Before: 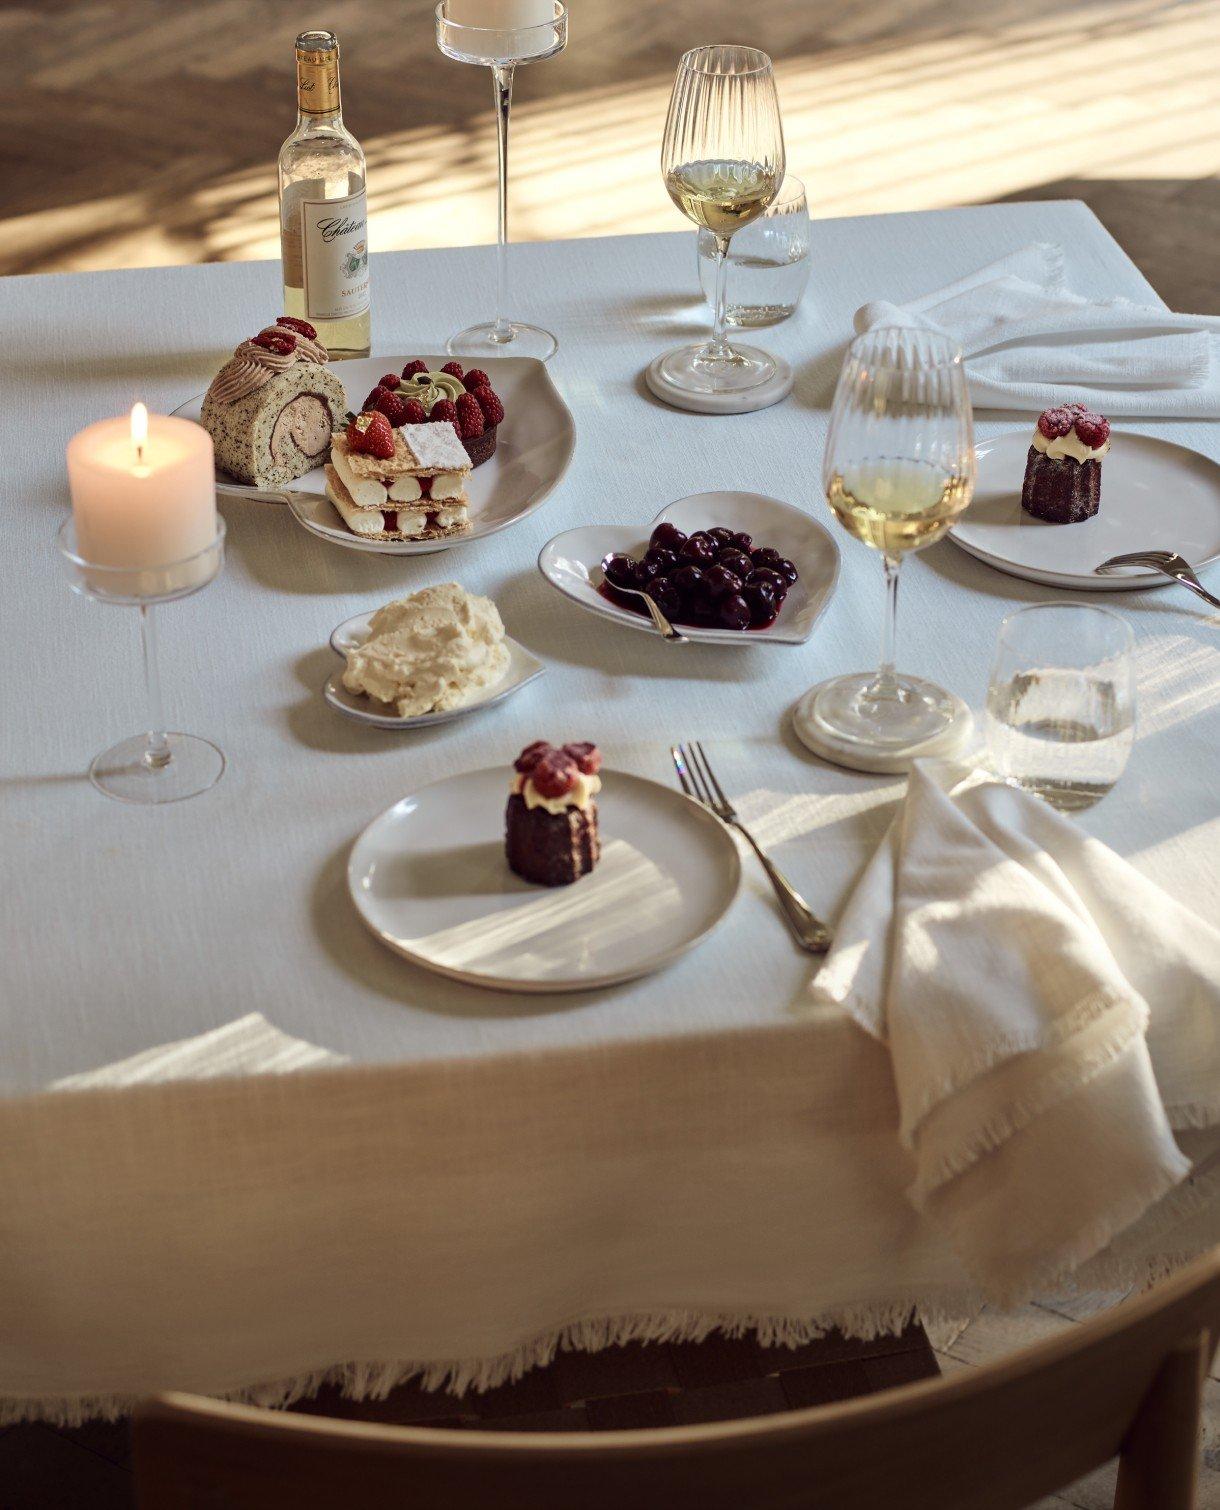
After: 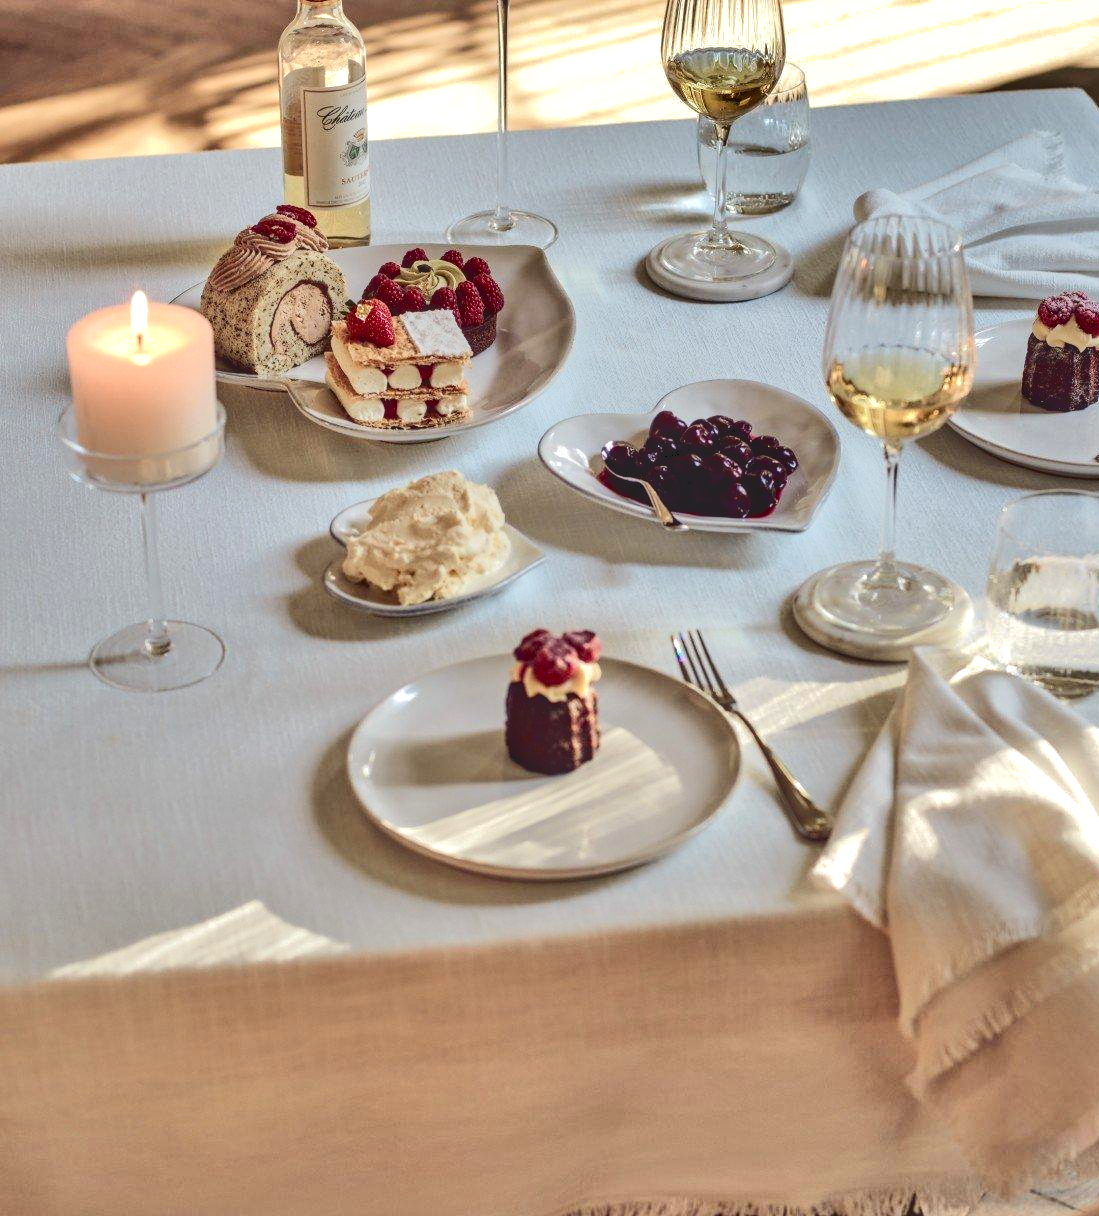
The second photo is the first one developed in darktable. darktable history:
local contrast: on, module defaults
shadows and highlights: radius 168.55, shadows 26.6, white point adjustment 3.2, highlights -68.68, soften with gaussian
tone equalizer: -7 EV 0.142 EV, -6 EV 0.595 EV, -5 EV 1.16 EV, -4 EV 1.37 EV, -3 EV 1.17 EV, -2 EV 0.6 EV, -1 EV 0.149 EV
color zones: curves: ch1 [(0.235, 0.558) (0.75, 0.5)]; ch2 [(0.25, 0.462) (0.749, 0.457)]
crop: top 7.439%, right 9.916%, bottom 12.02%
tone curve: curves: ch0 [(0, 0) (0.003, 0.169) (0.011, 0.169) (0.025, 0.169) (0.044, 0.173) (0.069, 0.178) (0.1, 0.183) (0.136, 0.185) (0.177, 0.197) (0.224, 0.227) (0.277, 0.292) (0.335, 0.391) (0.399, 0.491) (0.468, 0.592) (0.543, 0.672) (0.623, 0.734) (0.709, 0.785) (0.801, 0.844) (0.898, 0.893) (1, 1)], color space Lab, independent channels, preserve colors none
